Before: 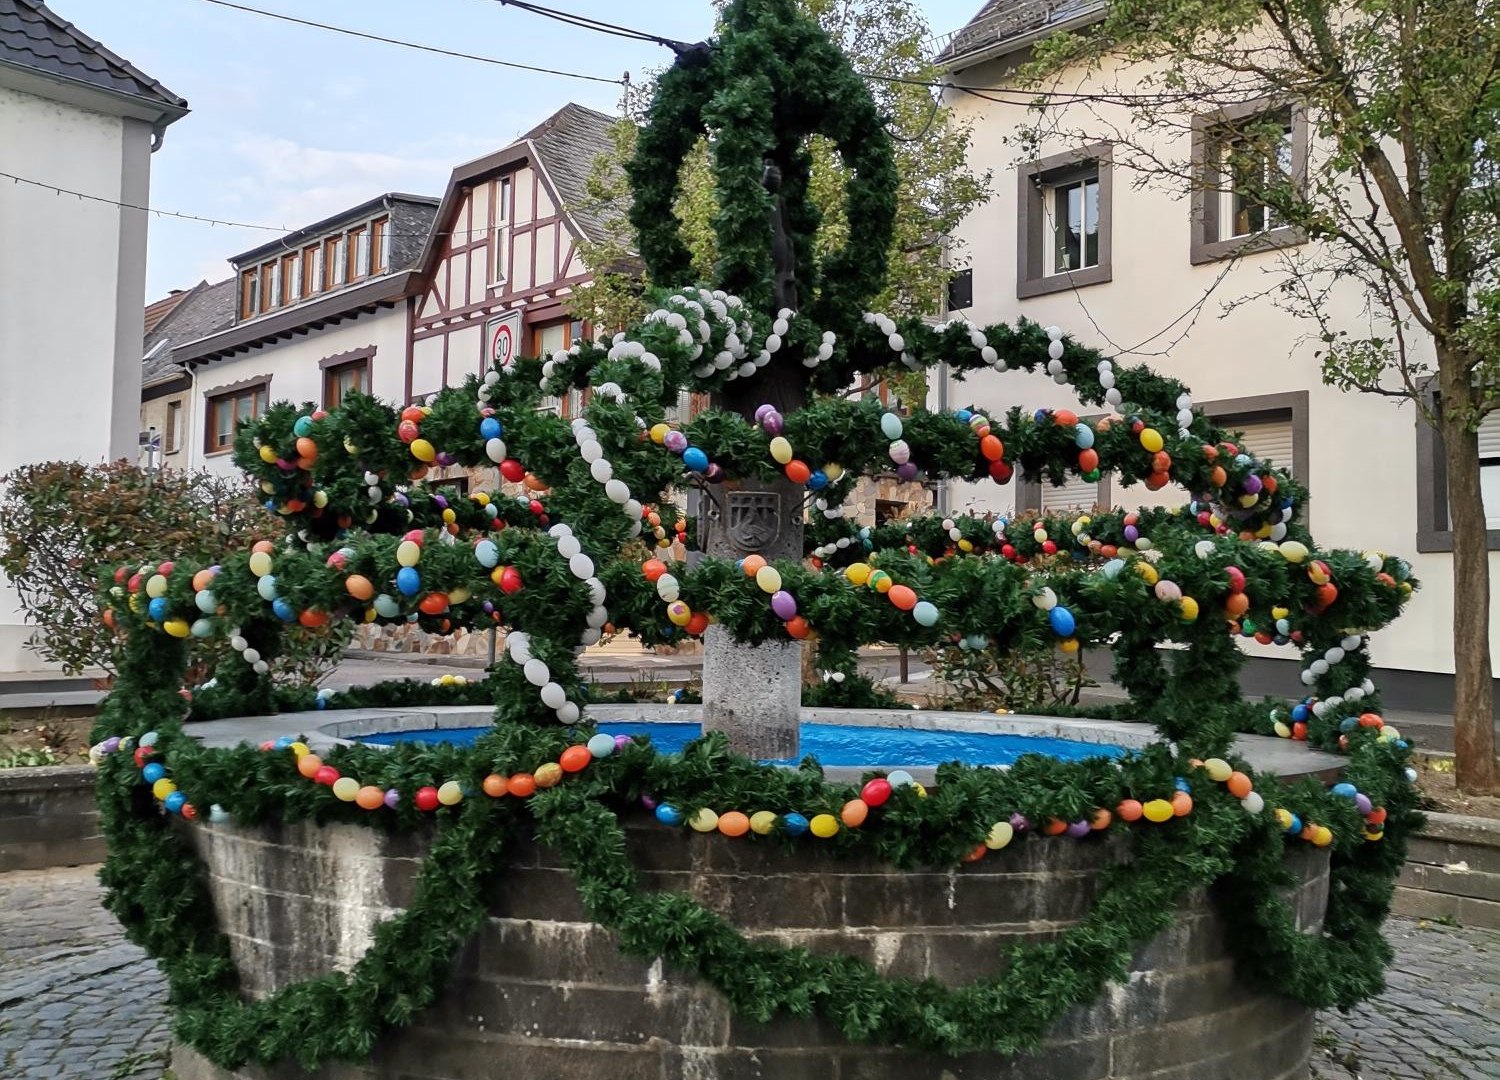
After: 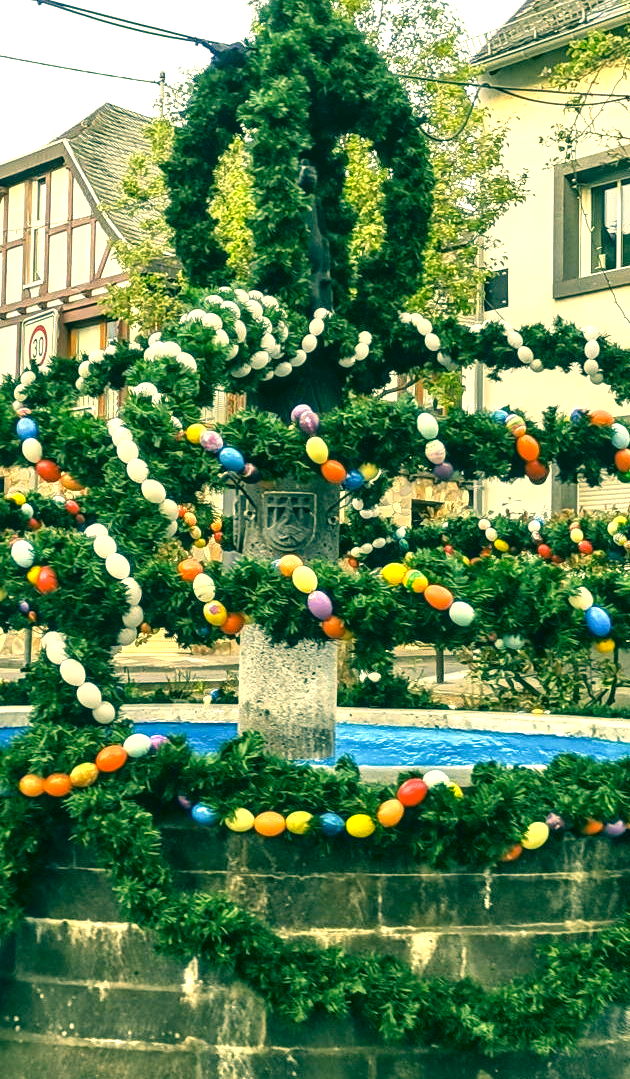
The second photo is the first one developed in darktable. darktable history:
exposure: black level correction 0, exposure 1.2 EV, compensate highlight preservation false
crop: left 30.997%, right 26.949%
local contrast: detail 130%
color correction: highlights a* 2.14, highlights b* 34.16, shadows a* -37.15, shadows b* -5.87
